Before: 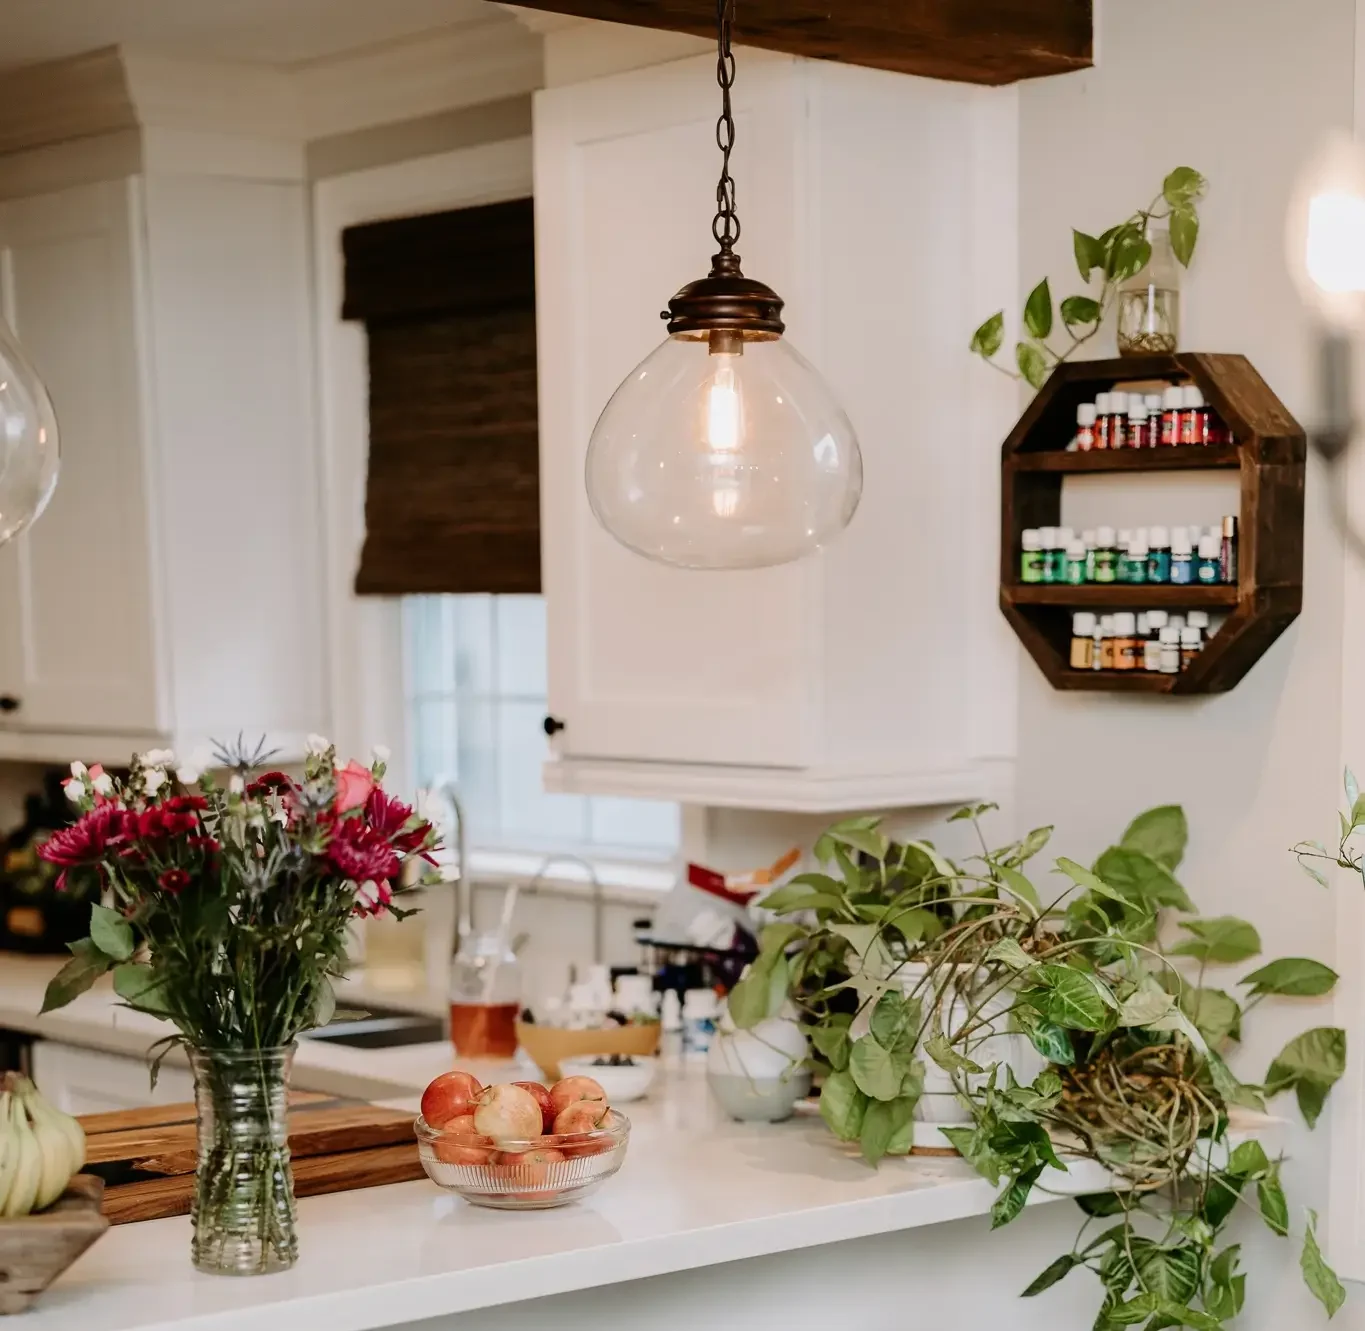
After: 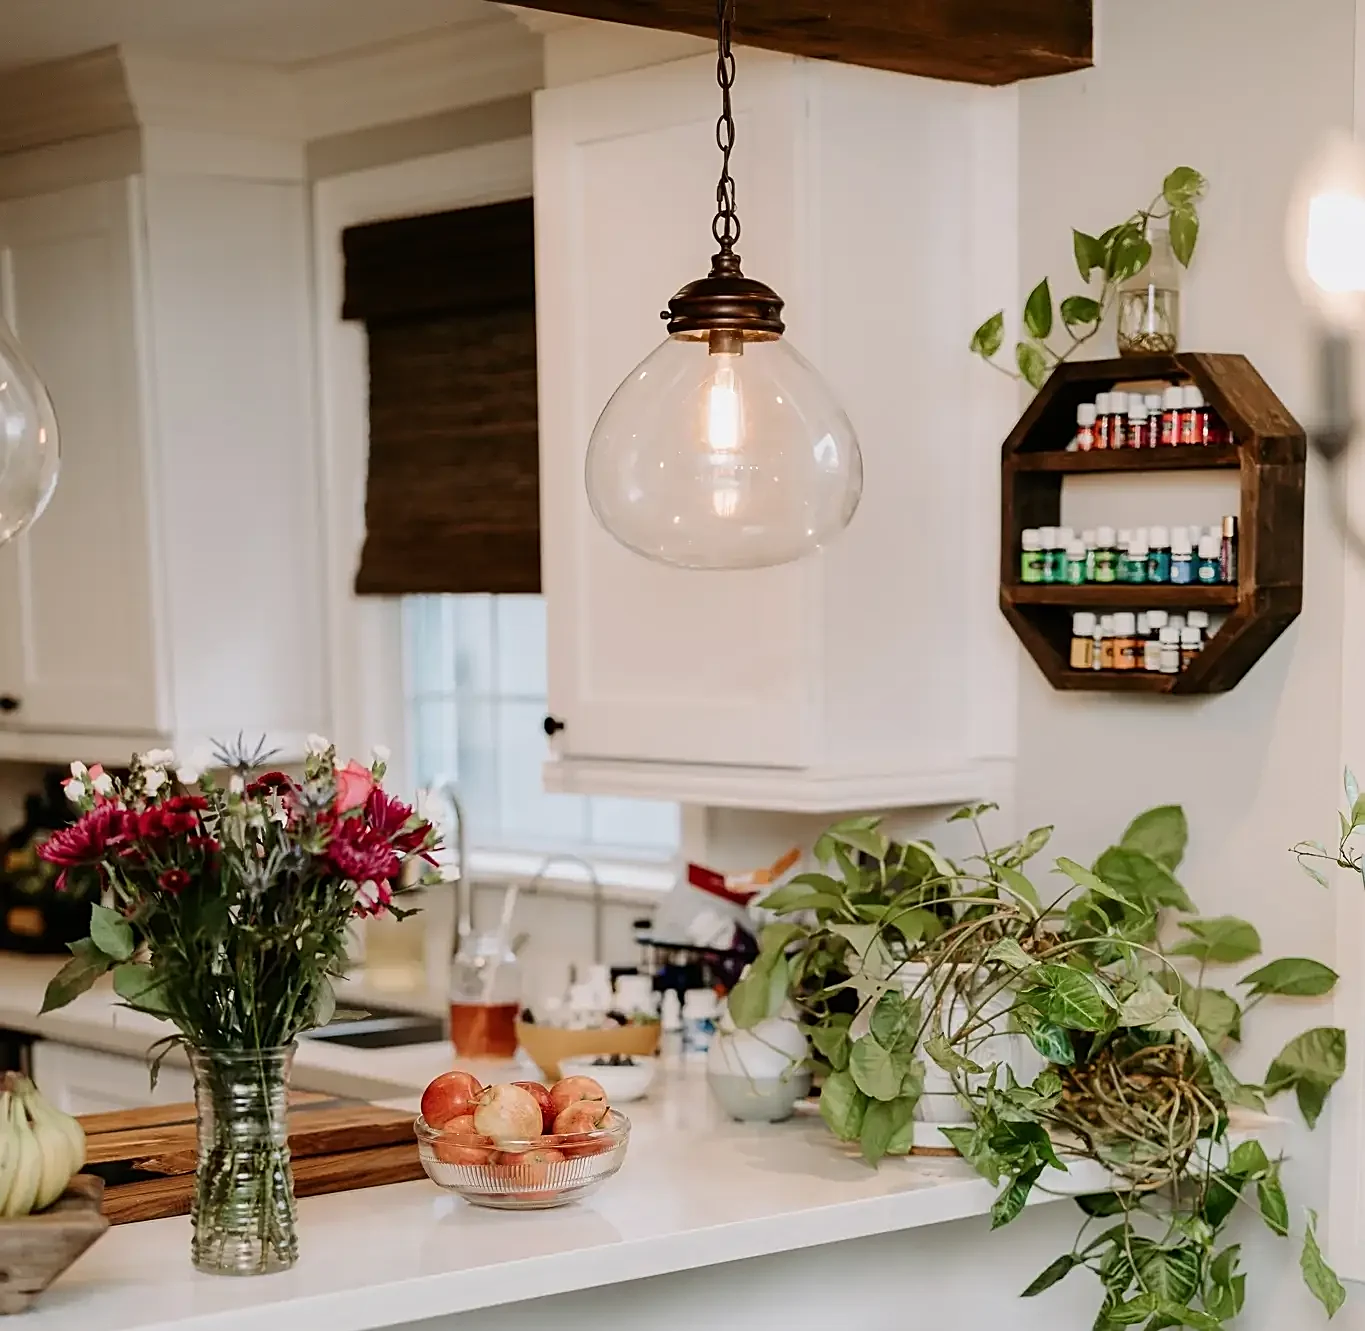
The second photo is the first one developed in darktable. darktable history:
tone equalizer: on, module defaults
sharpen: on, module defaults
local contrast: mode bilateral grid, contrast 20, coarseness 50, detail 102%, midtone range 0.2
